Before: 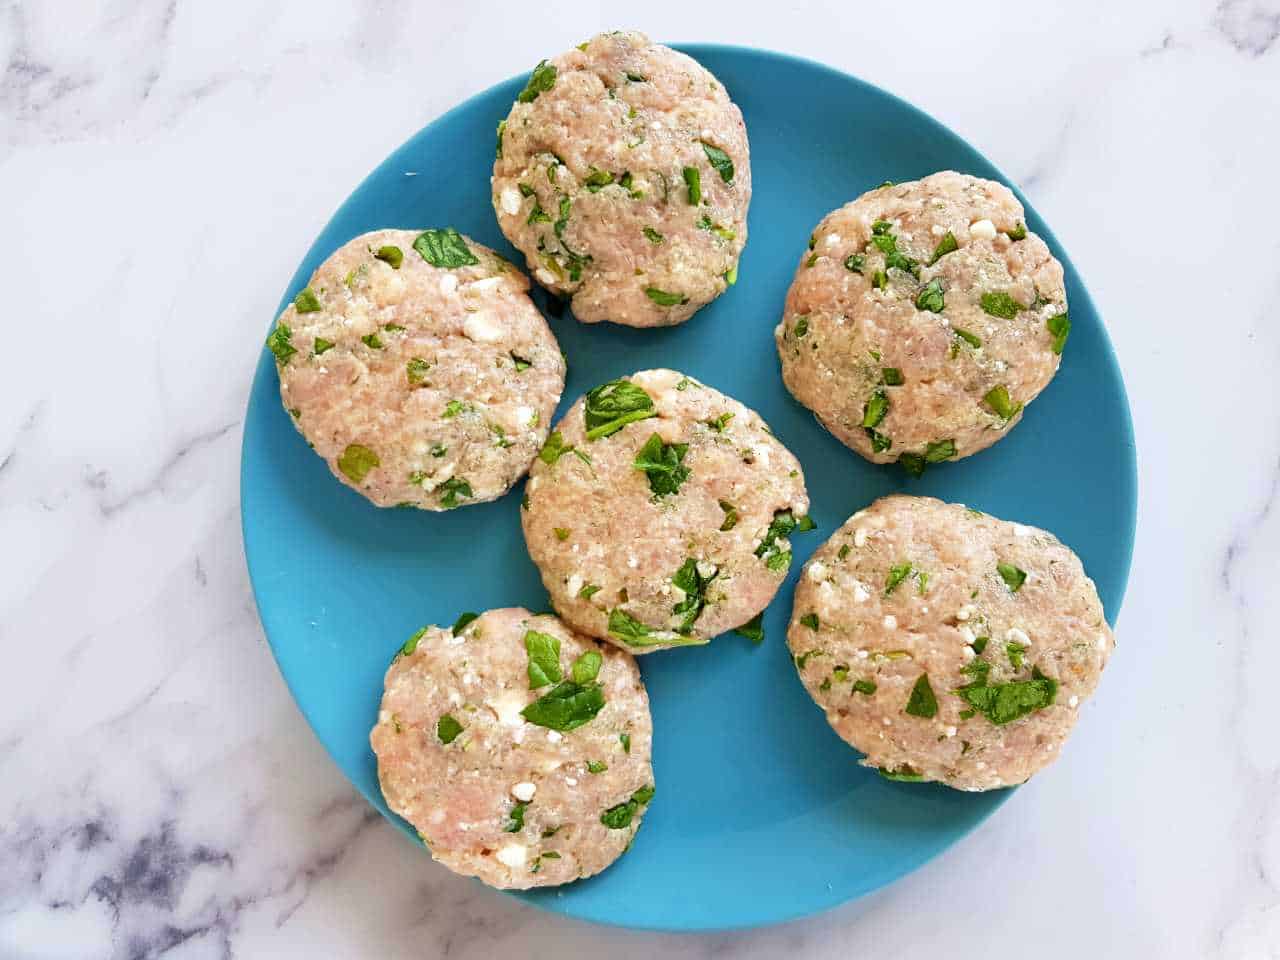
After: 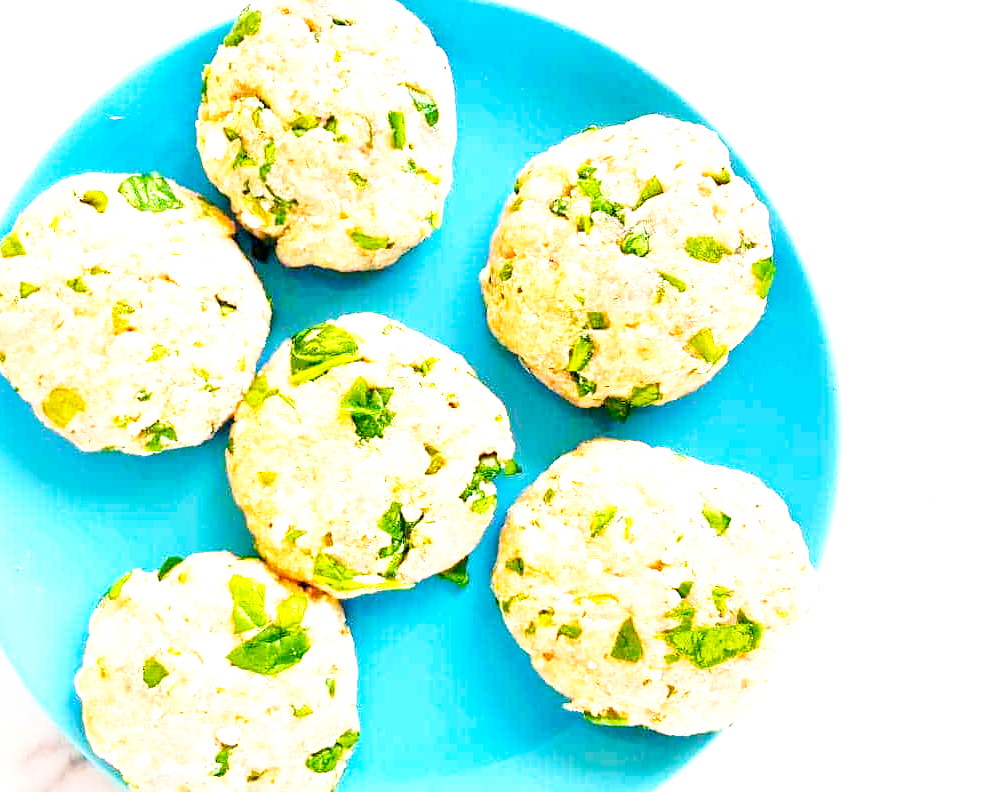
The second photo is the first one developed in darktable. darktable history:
exposure: exposure 1.265 EV, compensate highlight preservation false
crop: left 23.083%, top 5.861%, bottom 11.611%
color balance rgb: shadows lift › chroma 3.077%, shadows lift › hue 243.02°, perceptual saturation grading › global saturation 29.399%, global vibrance 20%
base curve: curves: ch0 [(0, 0) (0.005, 0.002) (0.15, 0.3) (0.4, 0.7) (0.75, 0.95) (1, 1)], preserve colors none
